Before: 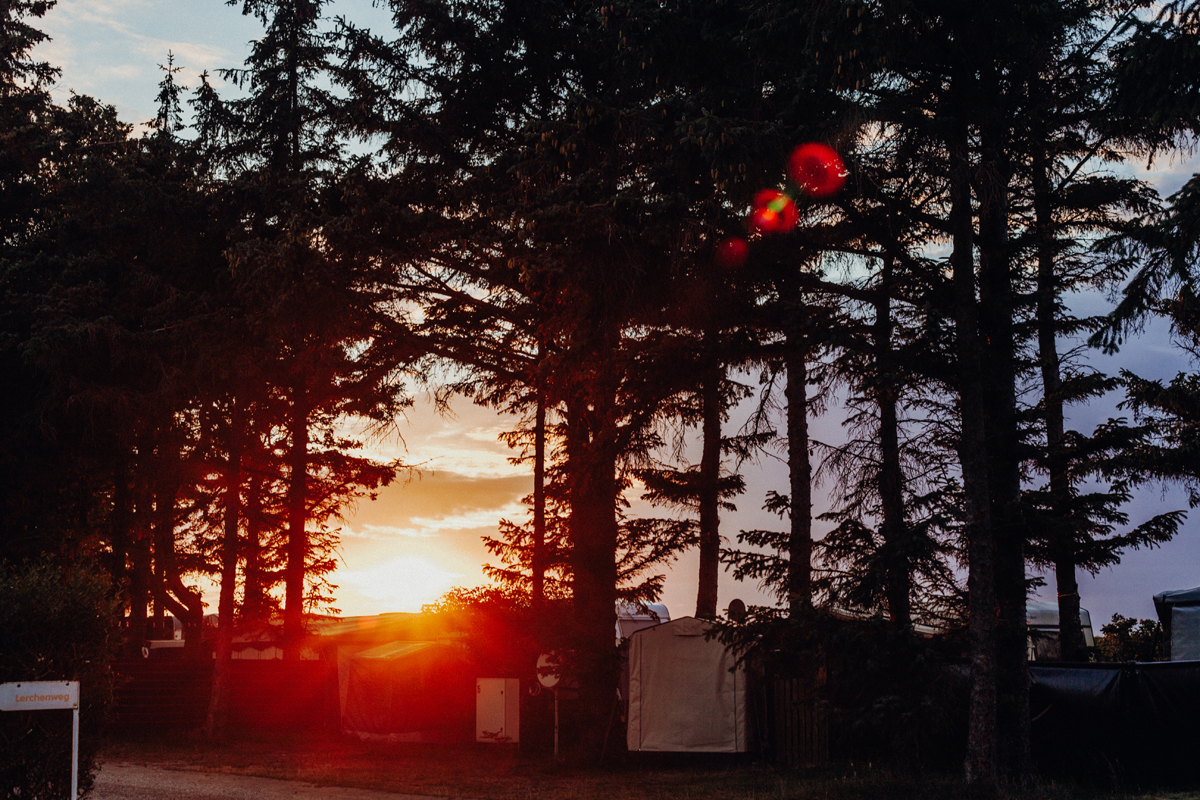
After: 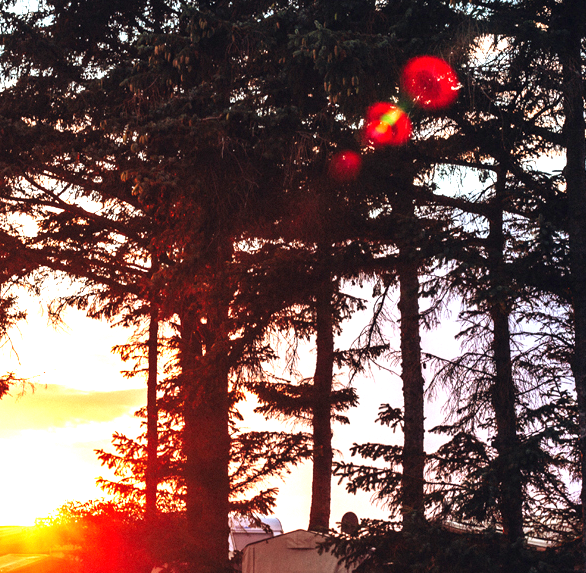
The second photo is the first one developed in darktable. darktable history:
crop: left 32.328%, top 10.943%, right 18.785%, bottom 17.327%
exposure: black level correction 0, exposure 1.684 EV, compensate highlight preservation false
